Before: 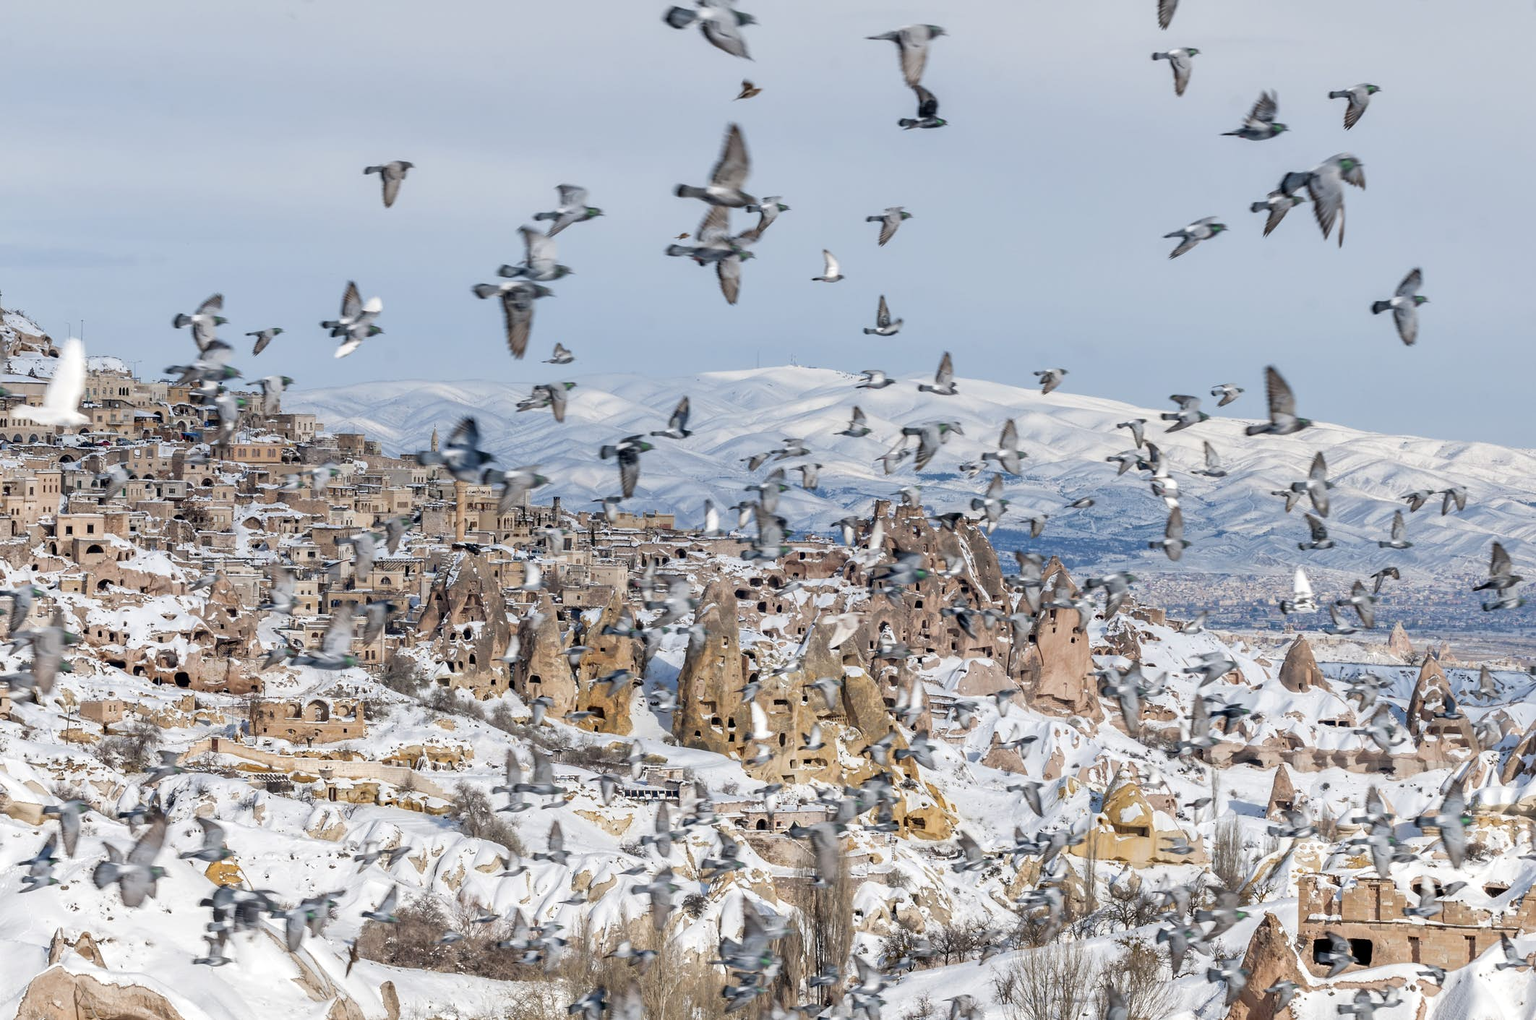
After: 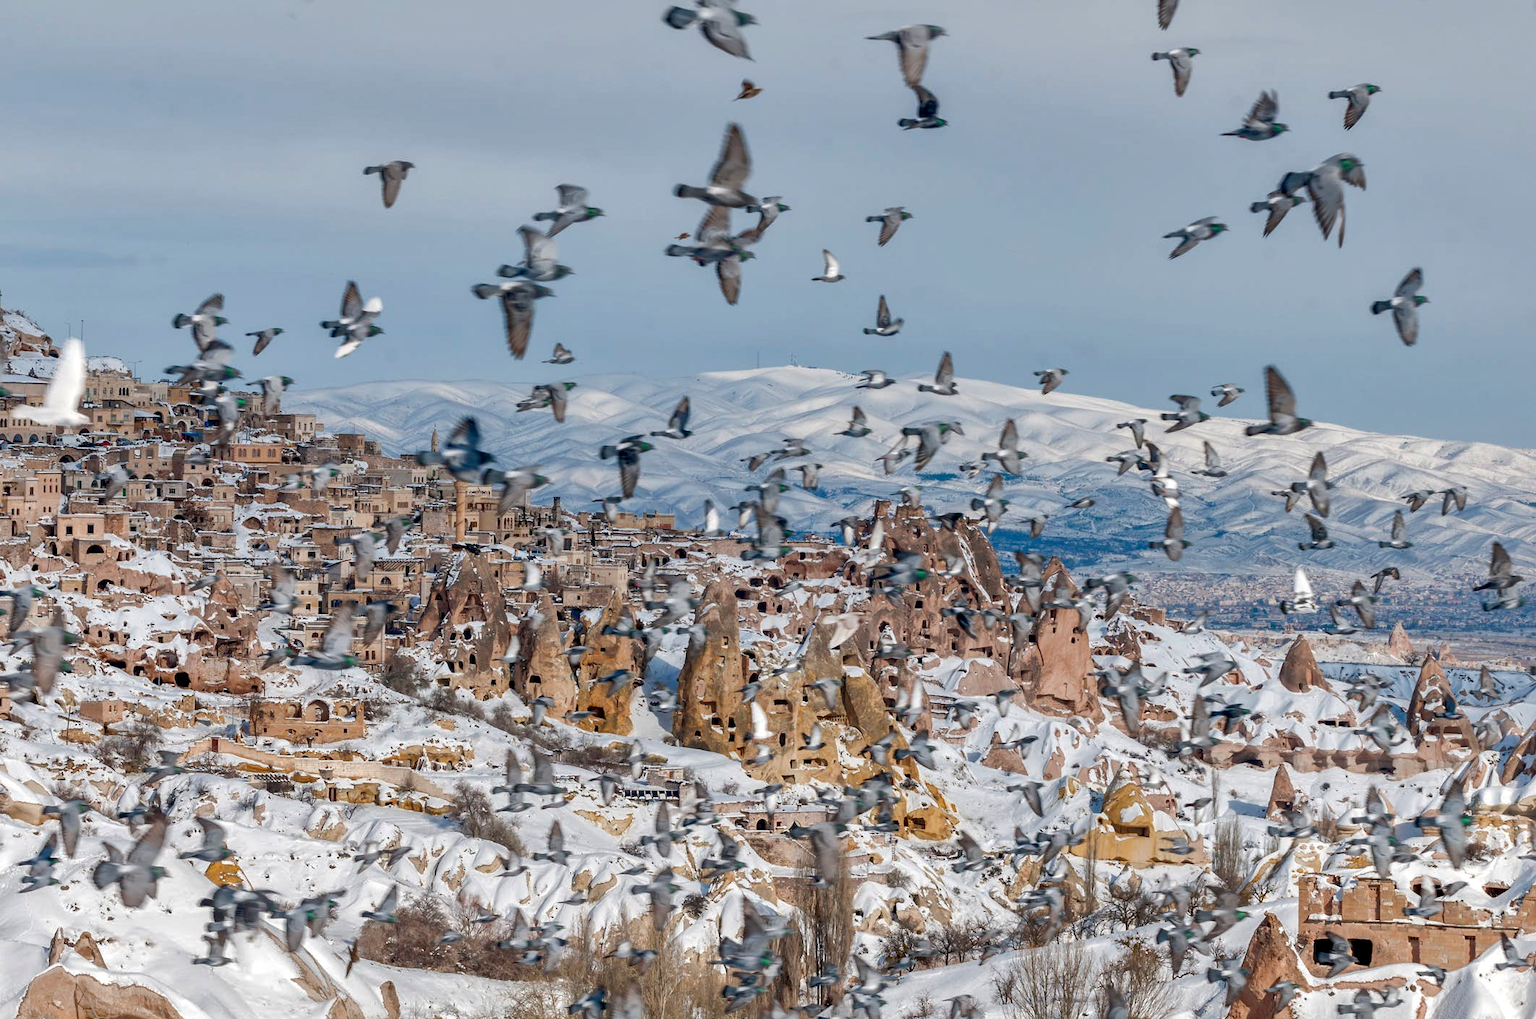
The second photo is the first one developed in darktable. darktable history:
shadows and highlights: on, module defaults
contrast brightness saturation: contrast 0.068, brightness -0.13, saturation 0.046
